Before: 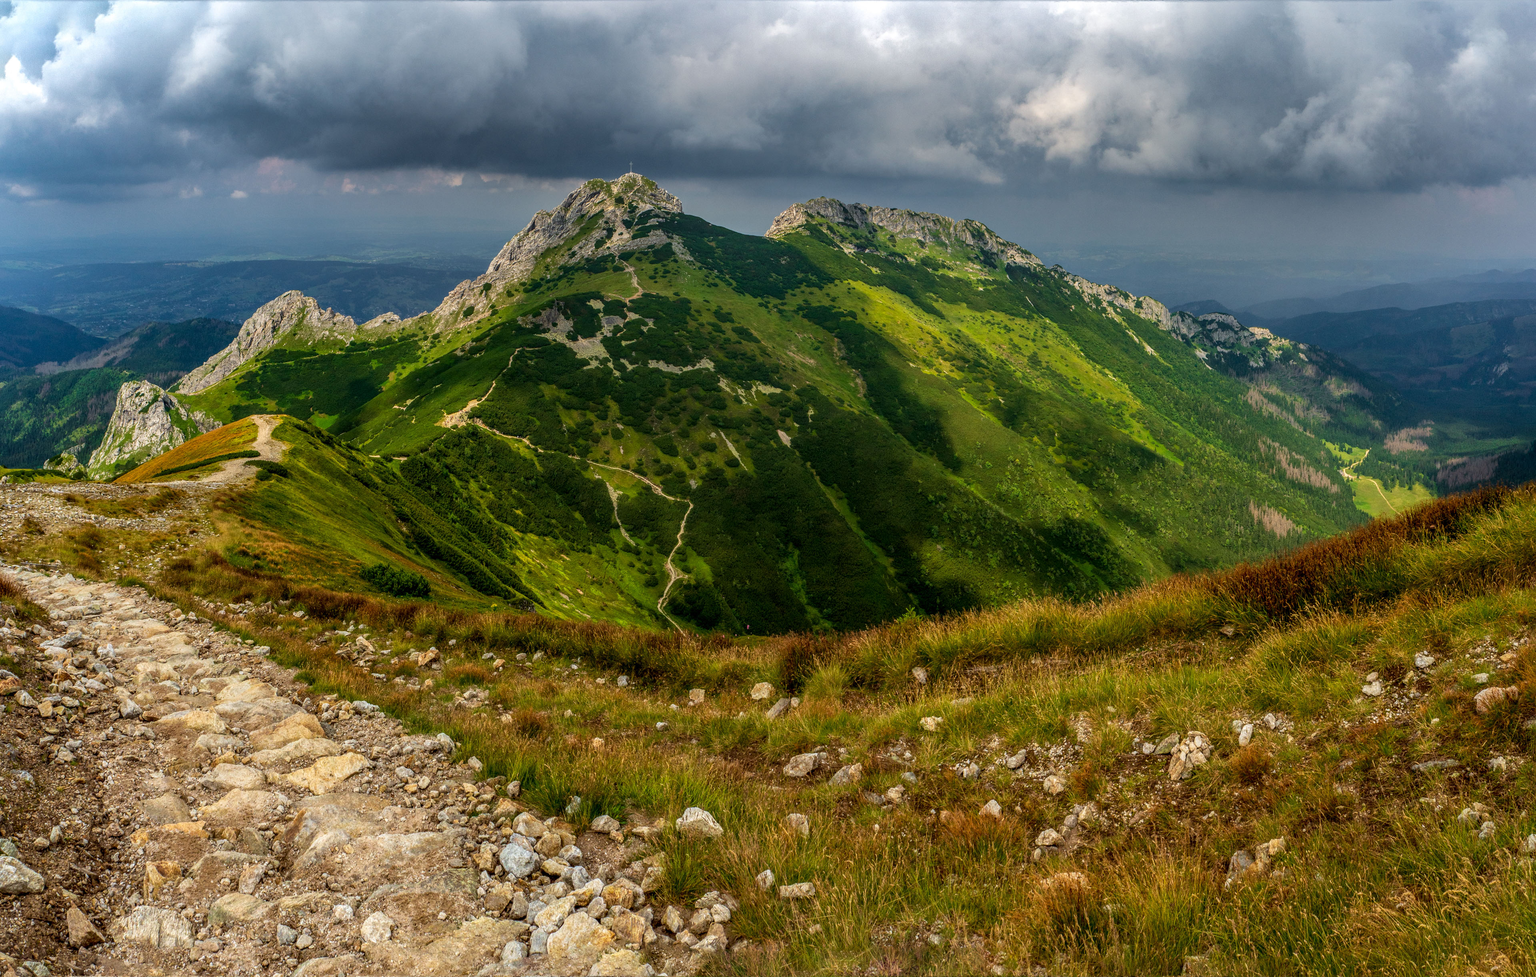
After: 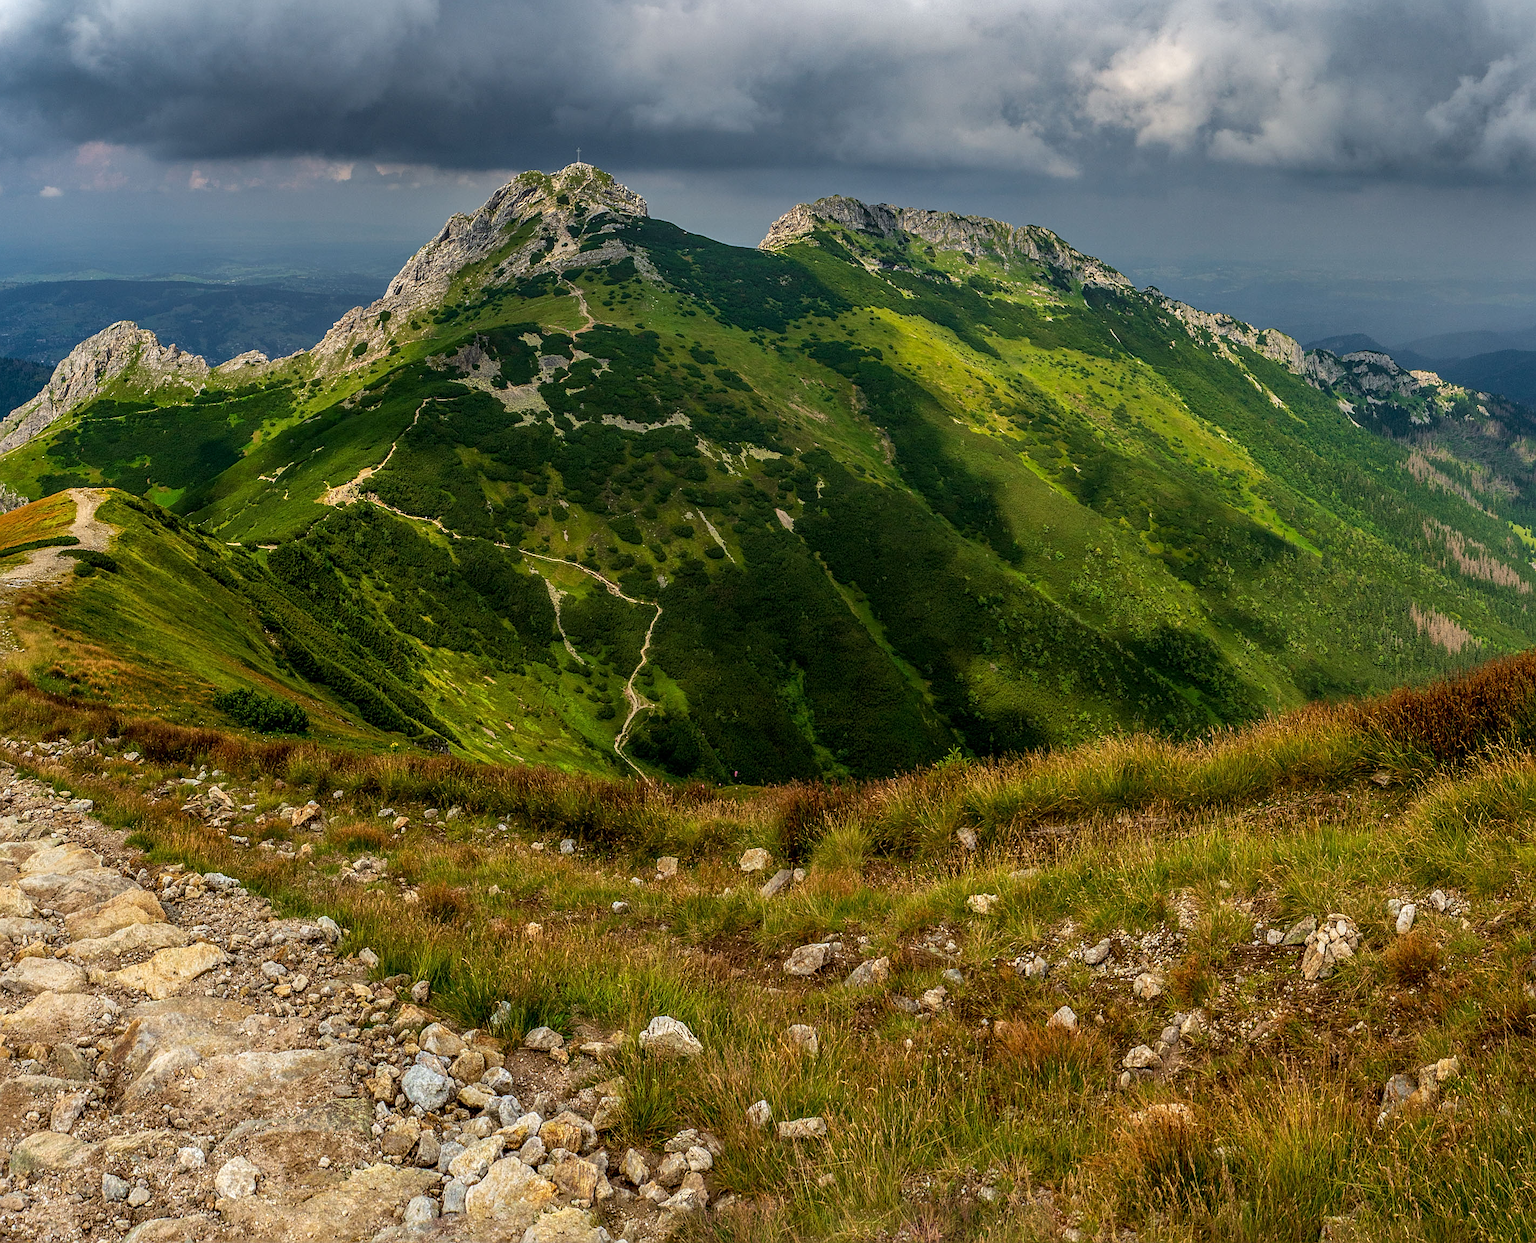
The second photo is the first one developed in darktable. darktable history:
crop and rotate: left 13.105%, top 5.348%, right 12.552%
sharpen: on, module defaults
